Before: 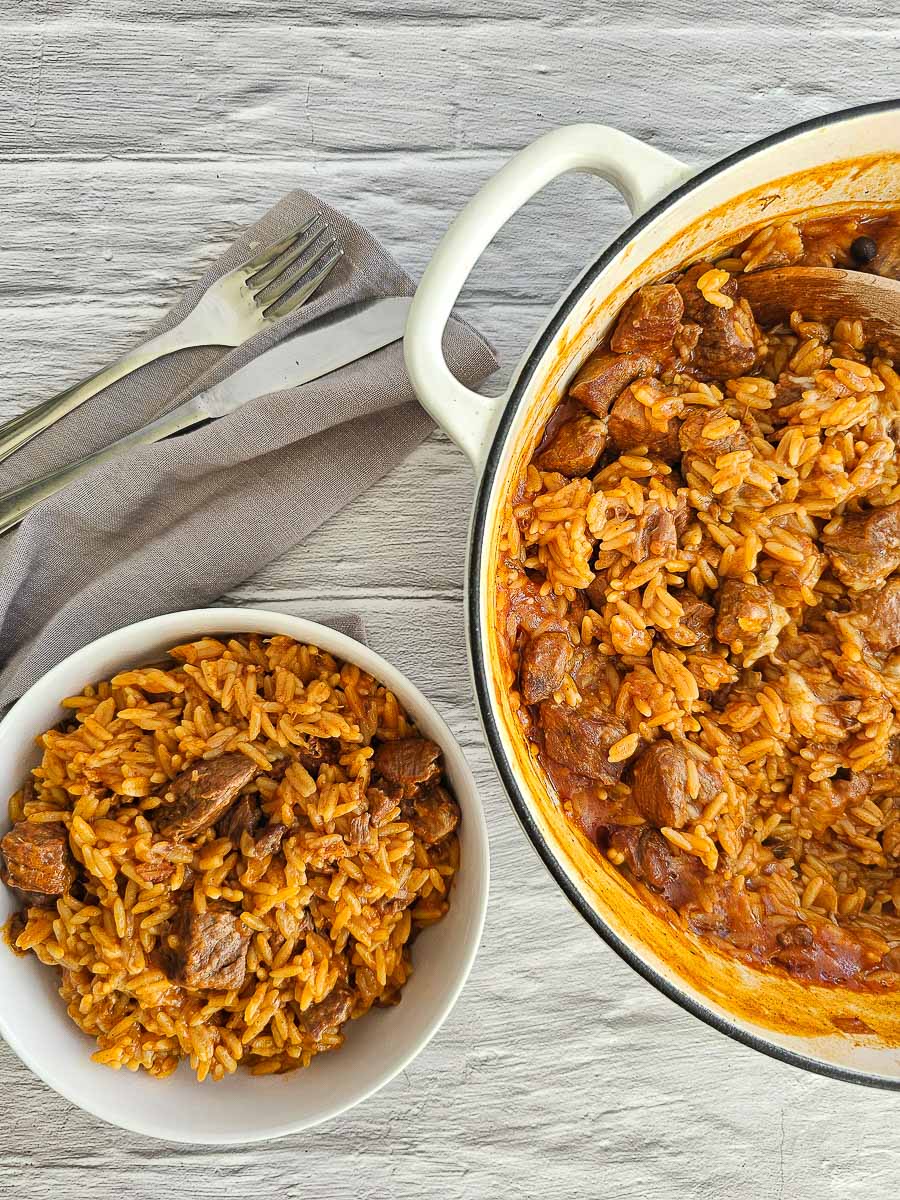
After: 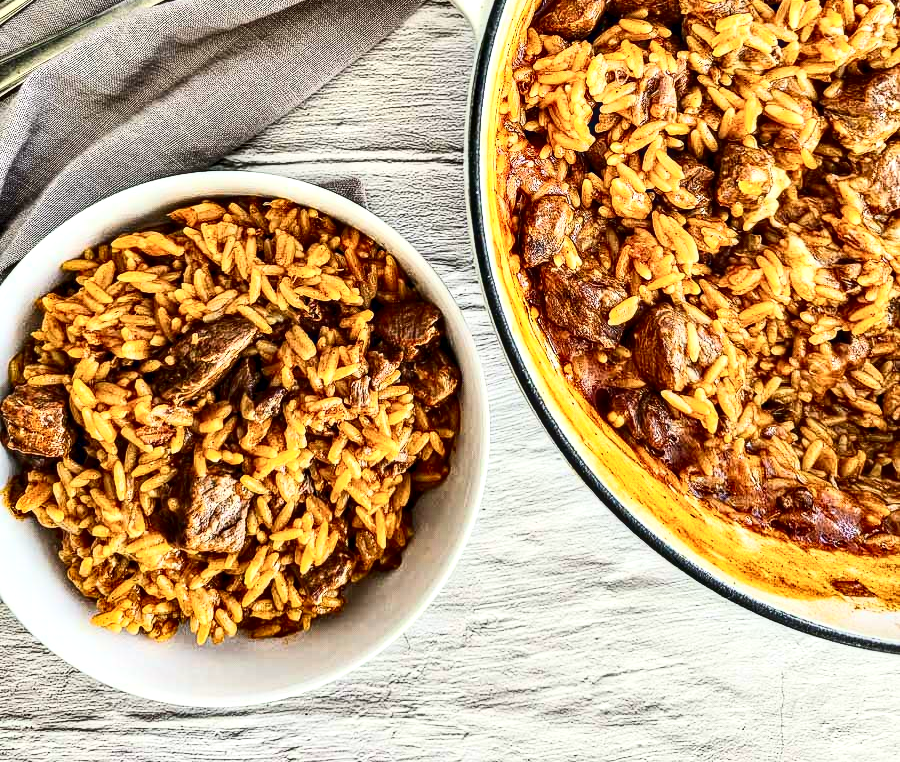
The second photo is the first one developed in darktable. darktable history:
local contrast: detail 144%
contrast equalizer: octaves 7, y [[0.528, 0.548, 0.563, 0.562, 0.546, 0.526], [0.55 ×6], [0 ×6], [0 ×6], [0 ×6]]
contrast brightness saturation: contrast 0.39, brightness 0.1
crop and rotate: top 36.435%
